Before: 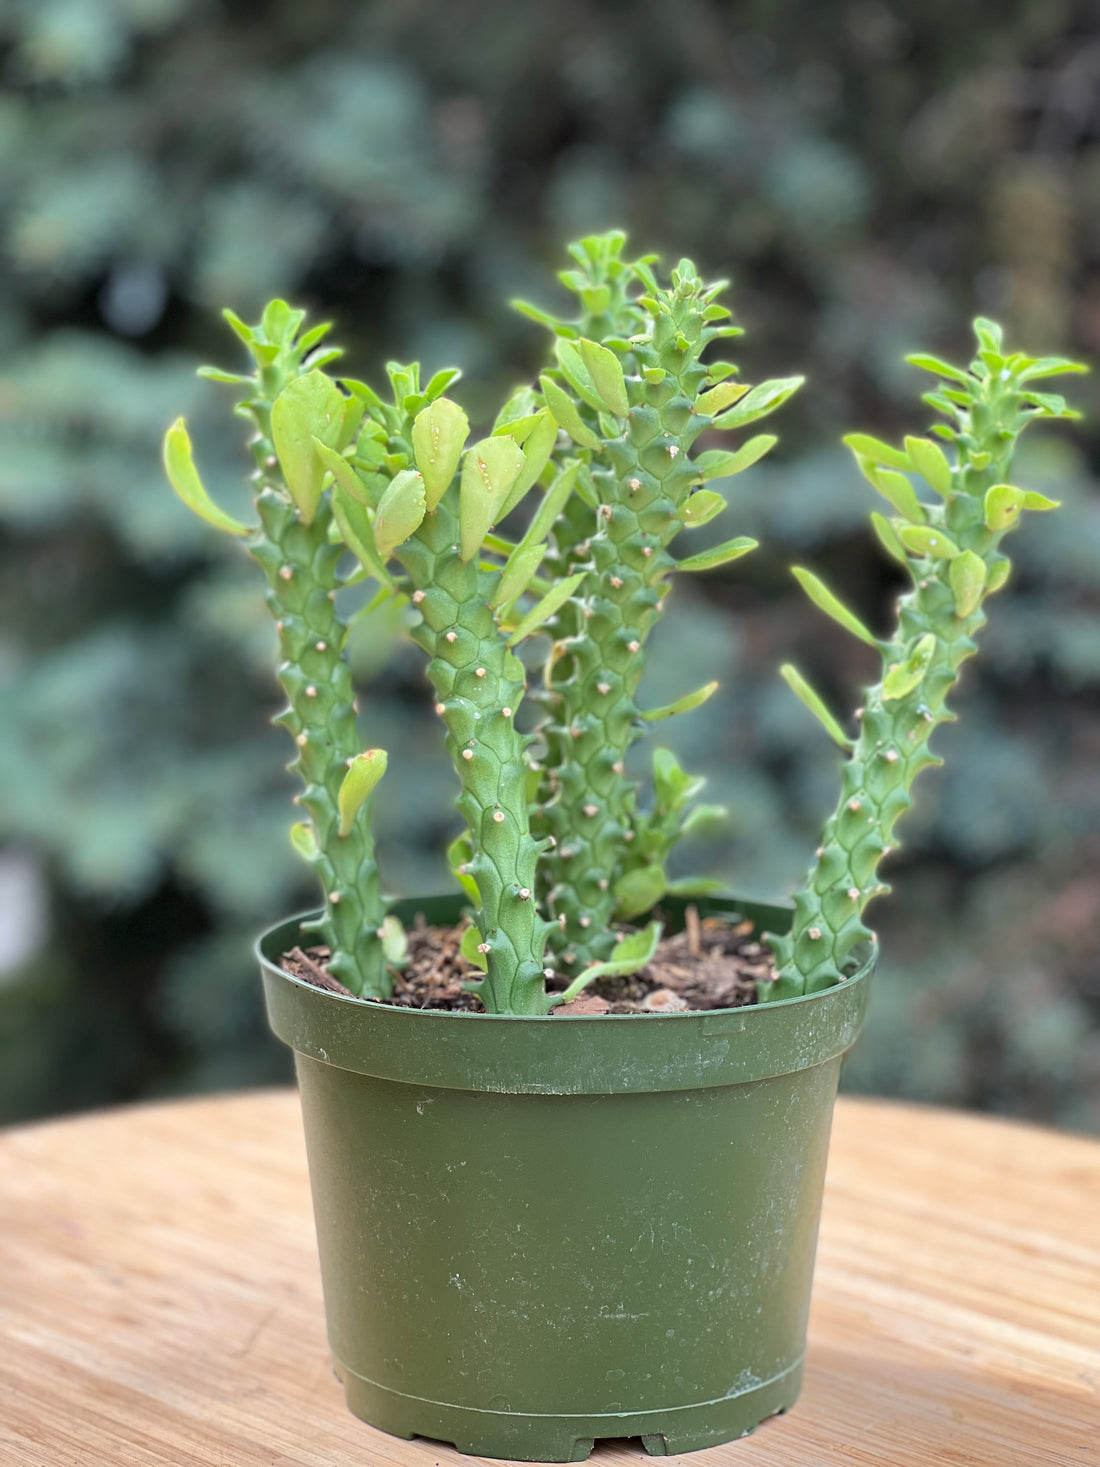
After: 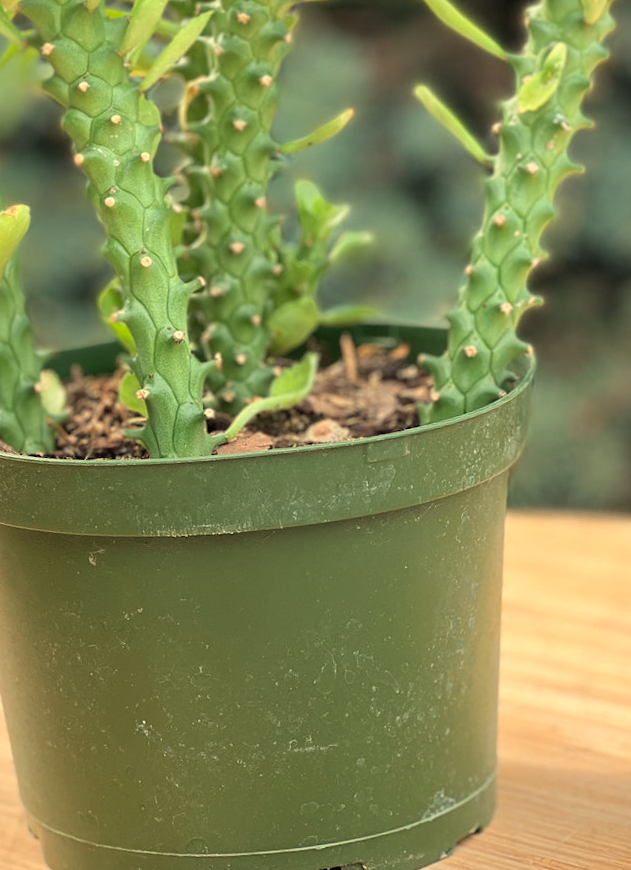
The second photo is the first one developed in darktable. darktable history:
crop: left 34.479%, top 38.822%, right 13.718%, bottom 5.172%
rotate and perspective: rotation -4.86°, automatic cropping off
white balance: red 1.08, blue 0.791
